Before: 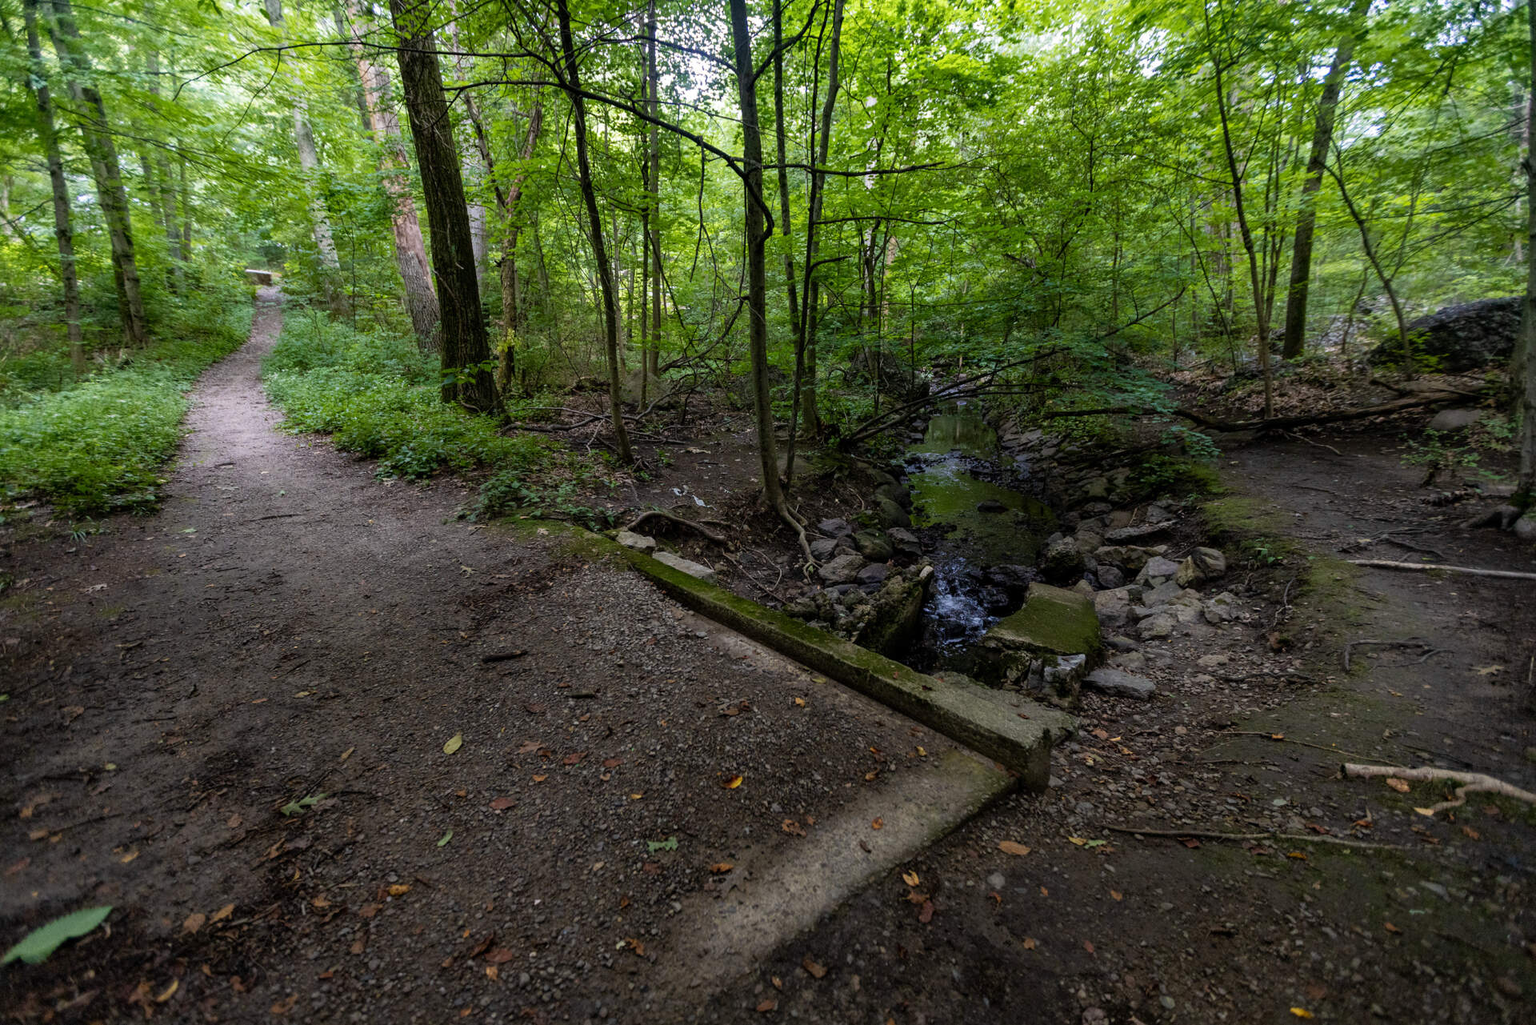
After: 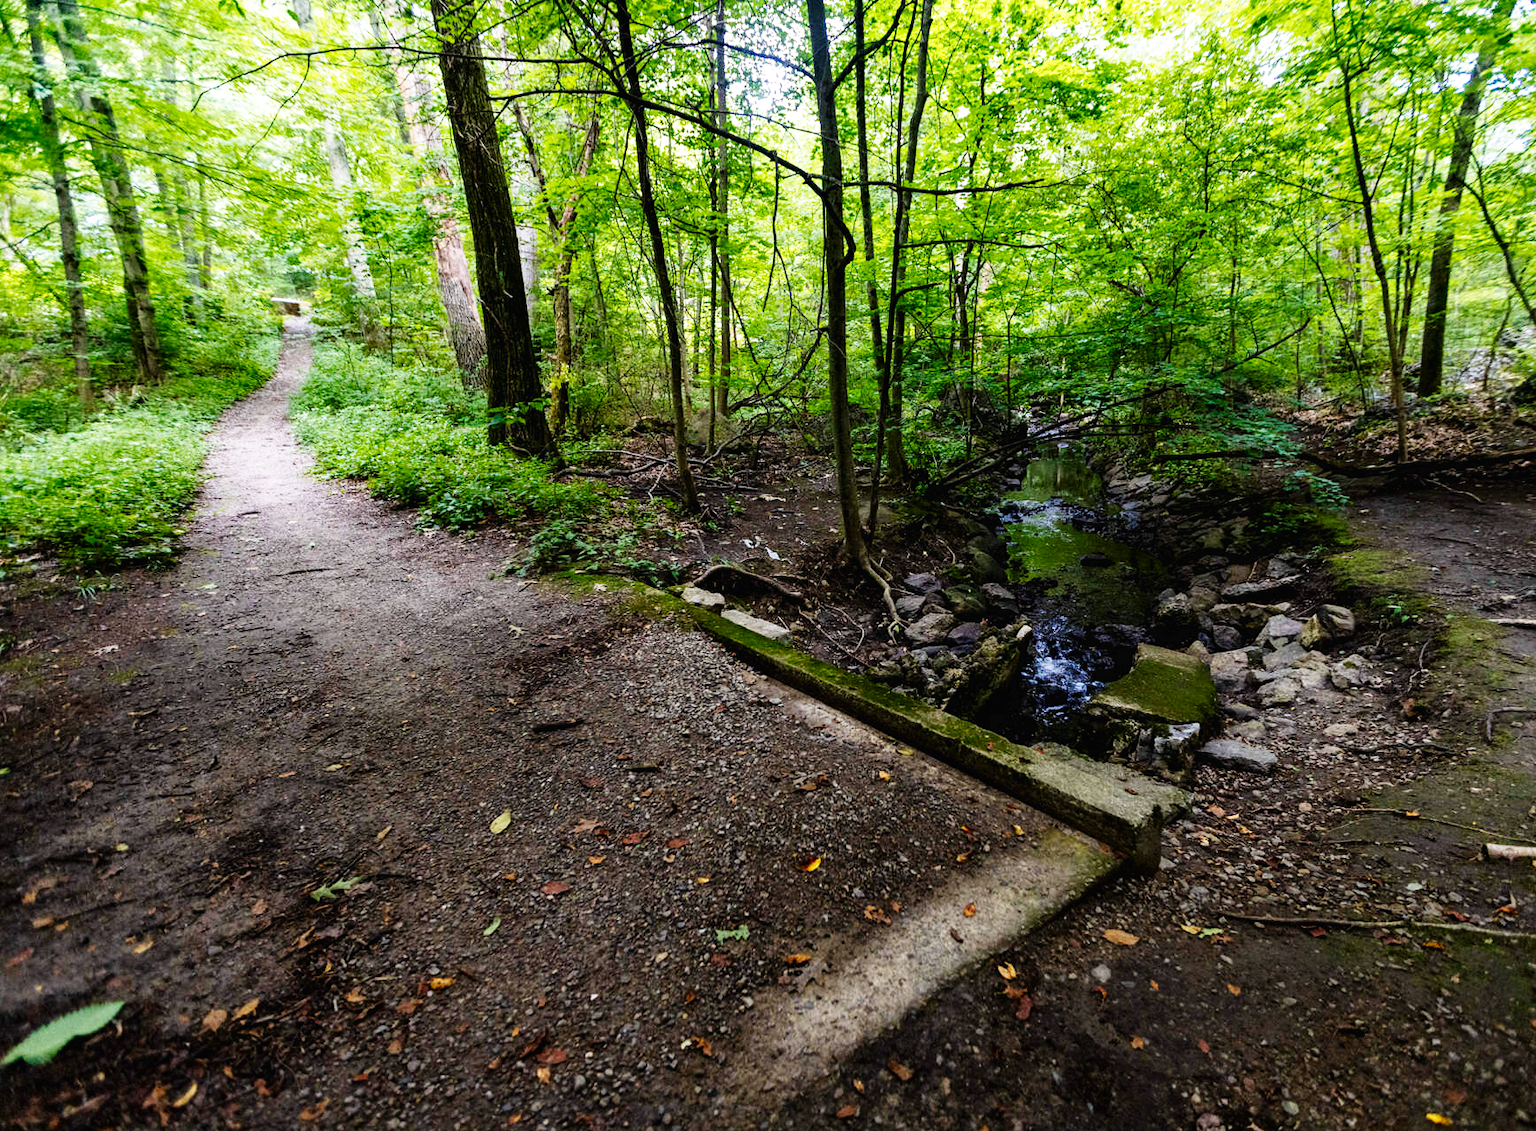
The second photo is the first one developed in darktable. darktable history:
crop: right 9.505%, bottom 0.028%
contrast brightness saturation: contrast 0.027, brightness -0.039
base curve: curves: ch0 [(0, 0.003) (0.001, 0.002) (0.006, 0.004) (0.02, 0.022) (0.048, 0.086) (0.094, 0.234) (0.162, 0.431) (0.258, 0.629) (0.385, 0.8) (0.548, 0.918) (0.751, 0.988) (1, 1)], preserve colors none
